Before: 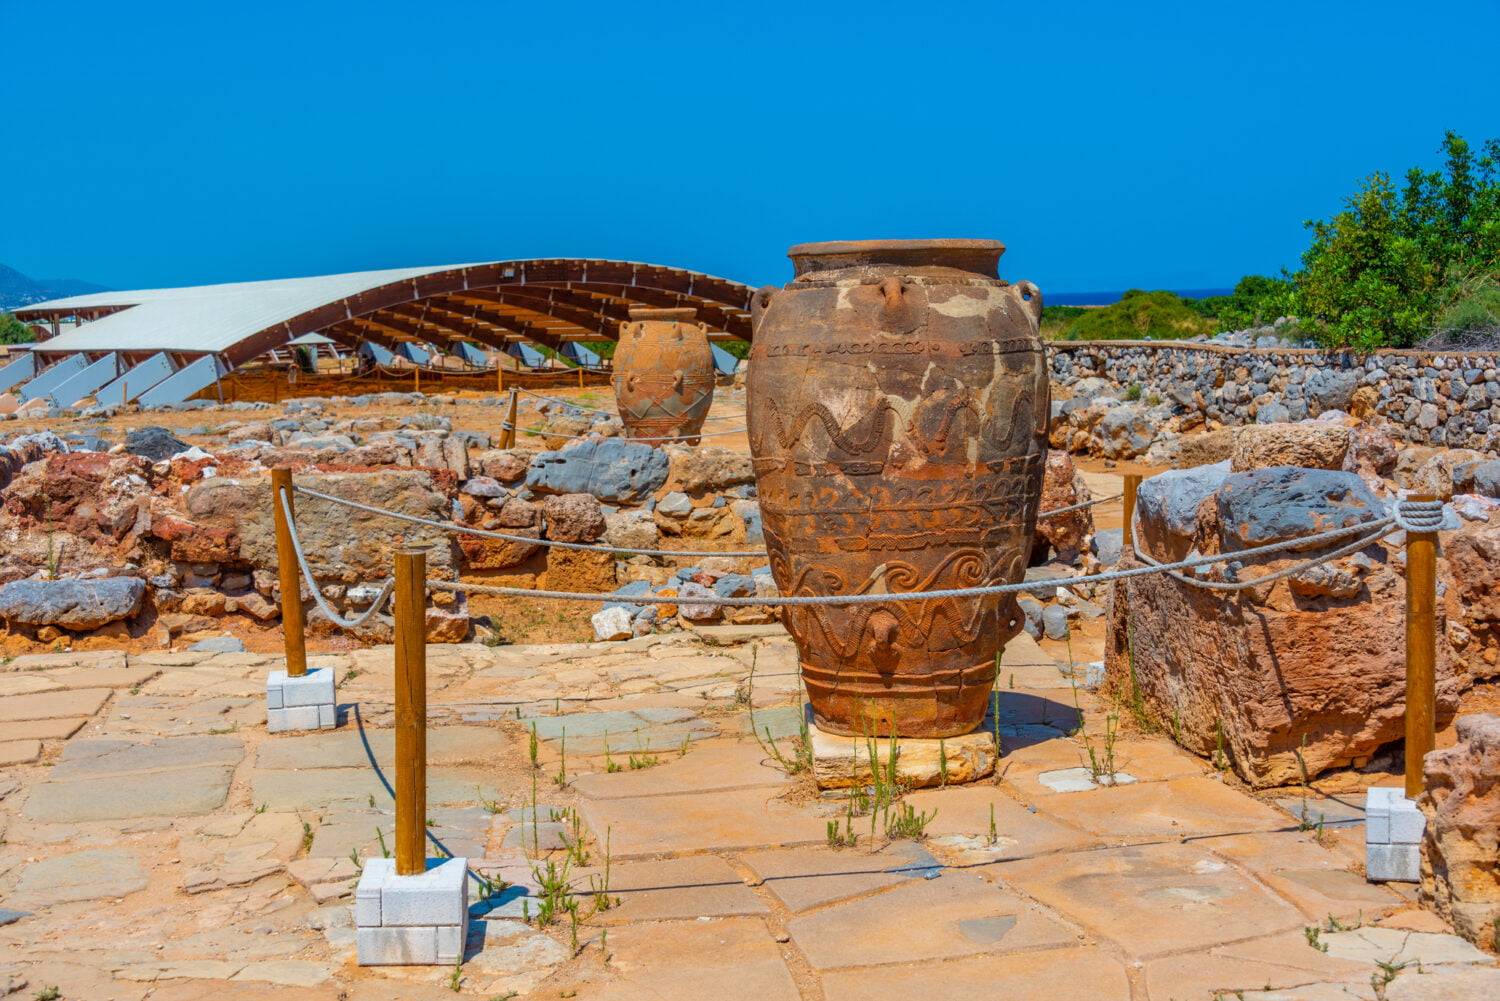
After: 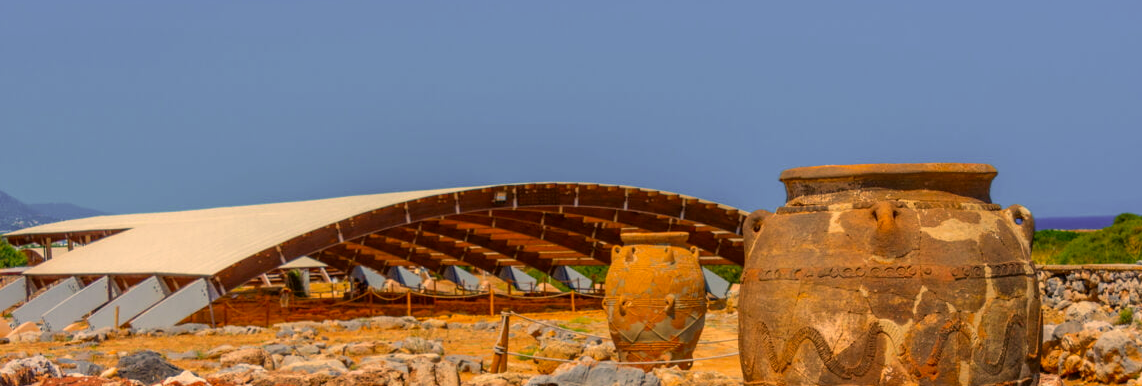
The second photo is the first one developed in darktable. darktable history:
exposure: compensate highlight preservation false
color correction: highlights a* 17.92, highlights b* 35.27, shadows a* 1.51, shadows b* 6.28, saturation 1.02
crop: left 0.548%, top 7.627%, right 23.285%, bottom 53.758%
